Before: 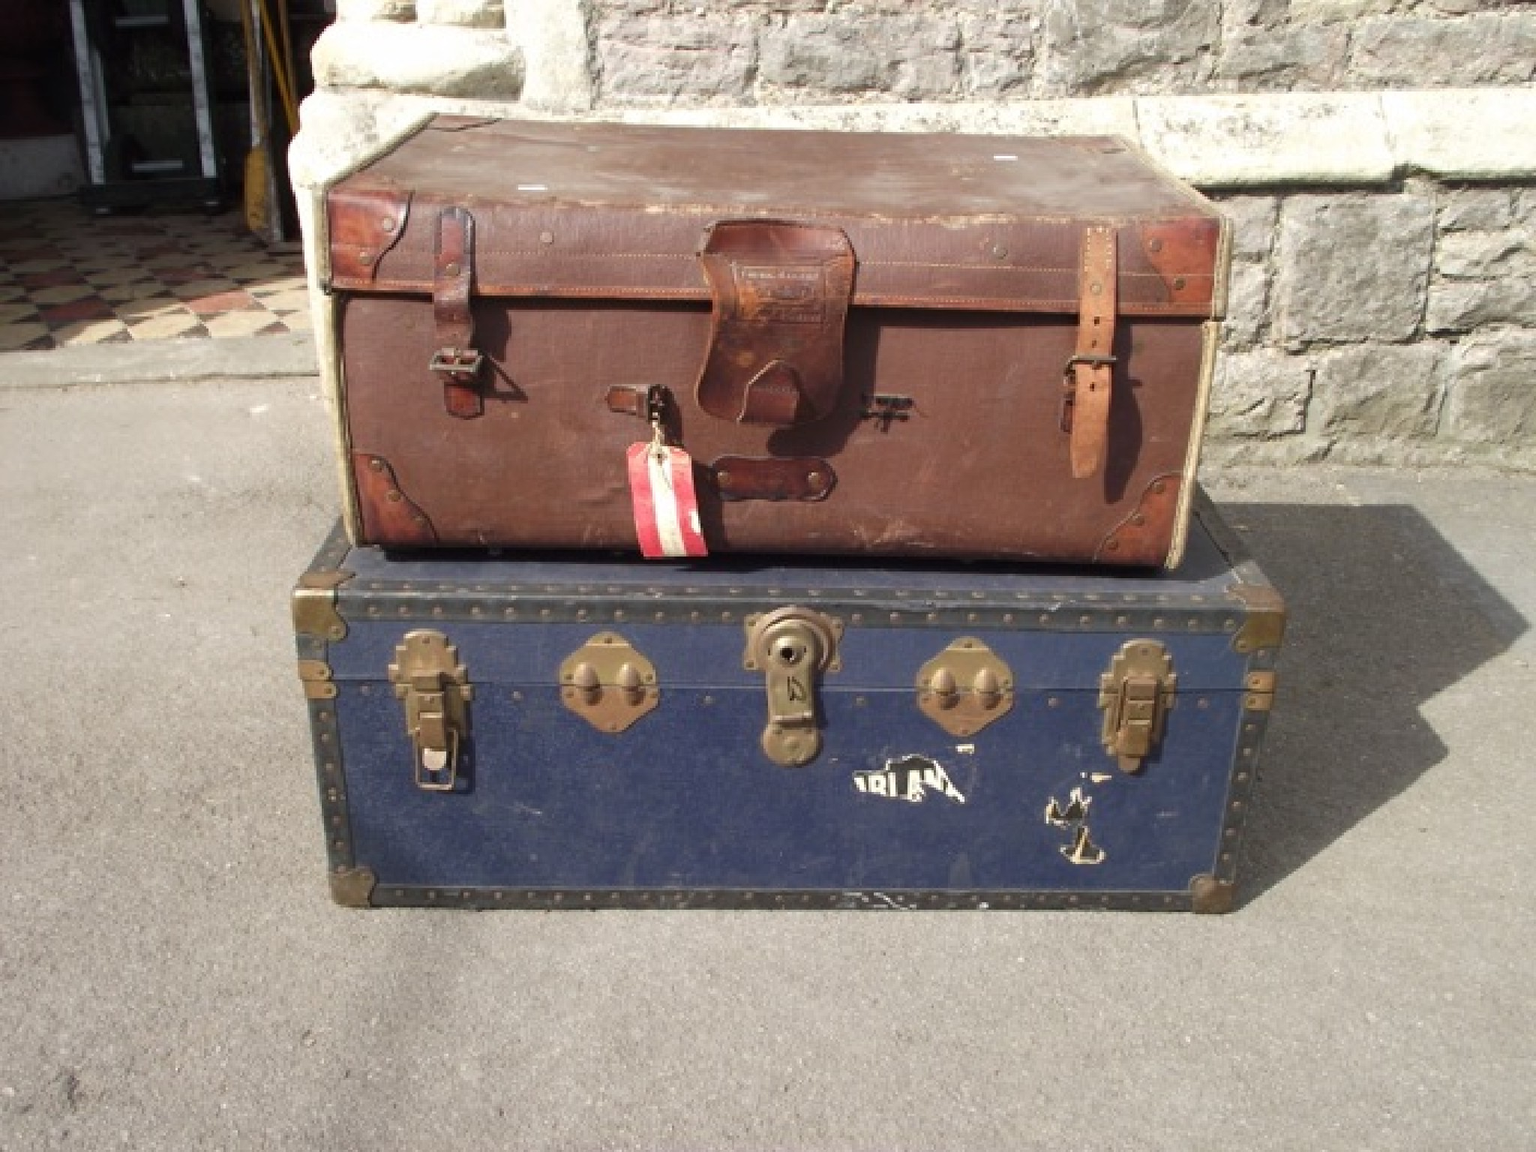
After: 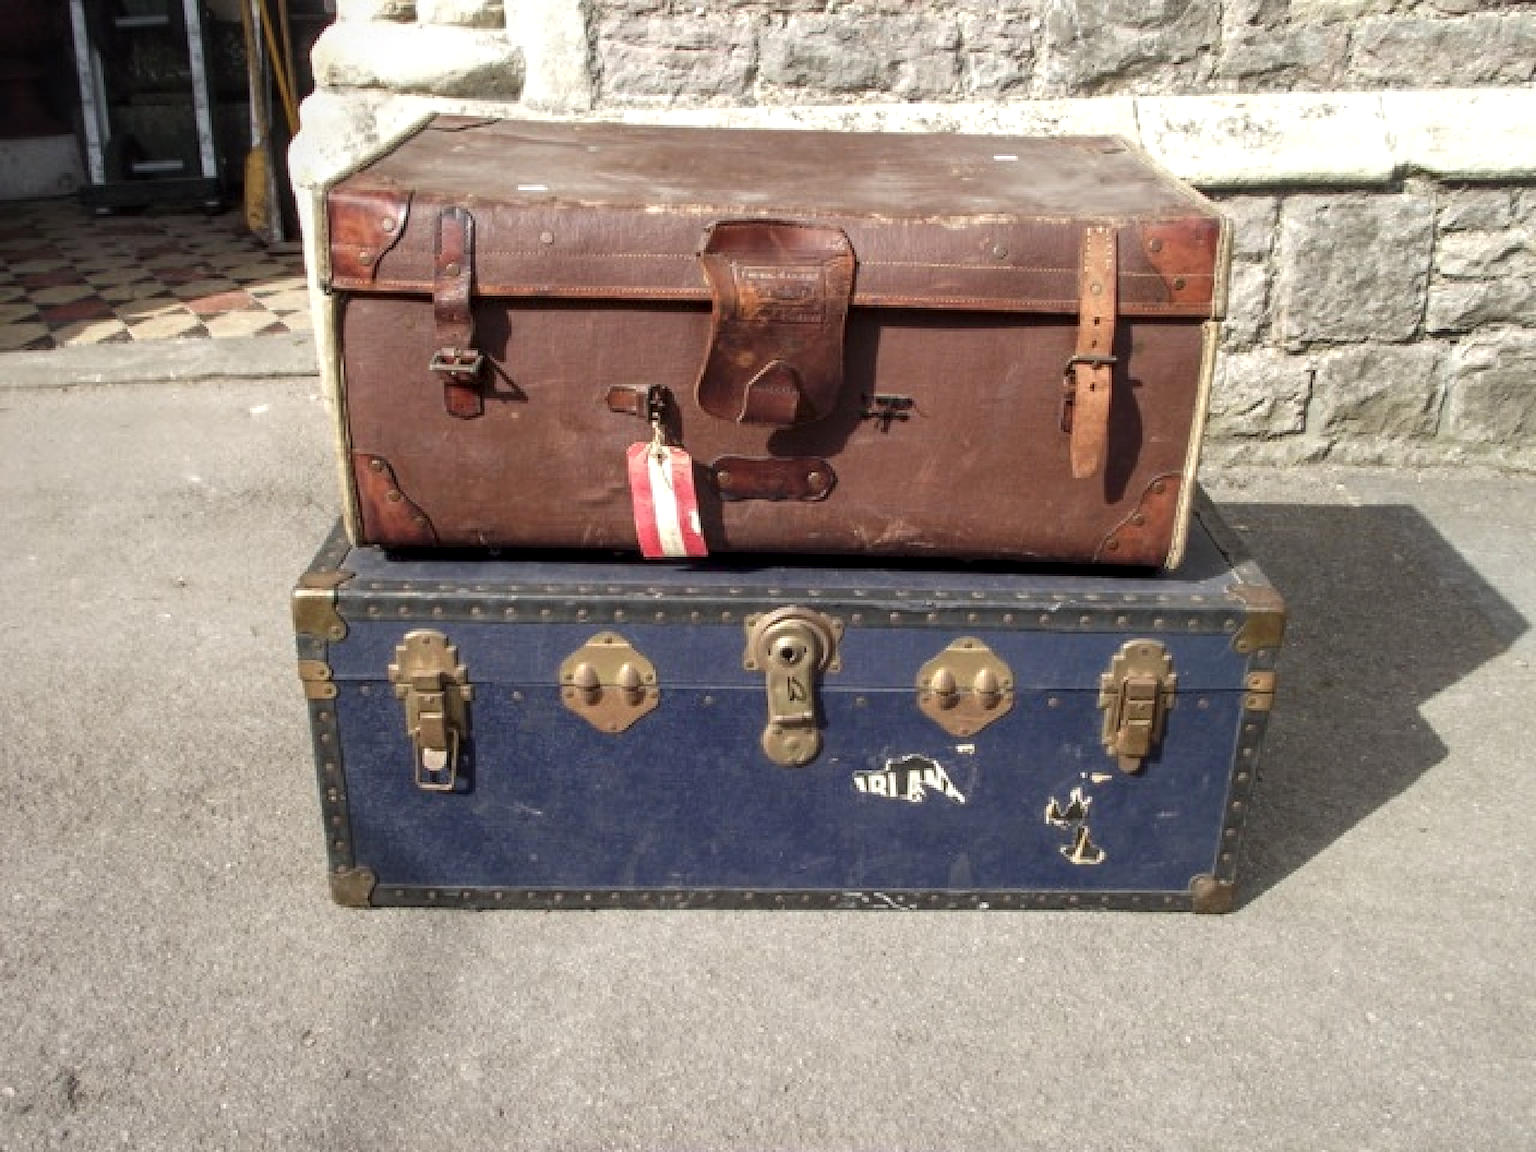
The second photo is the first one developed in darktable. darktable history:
local contrast: highlights 62%, detail 143%, midtone range 0.423
